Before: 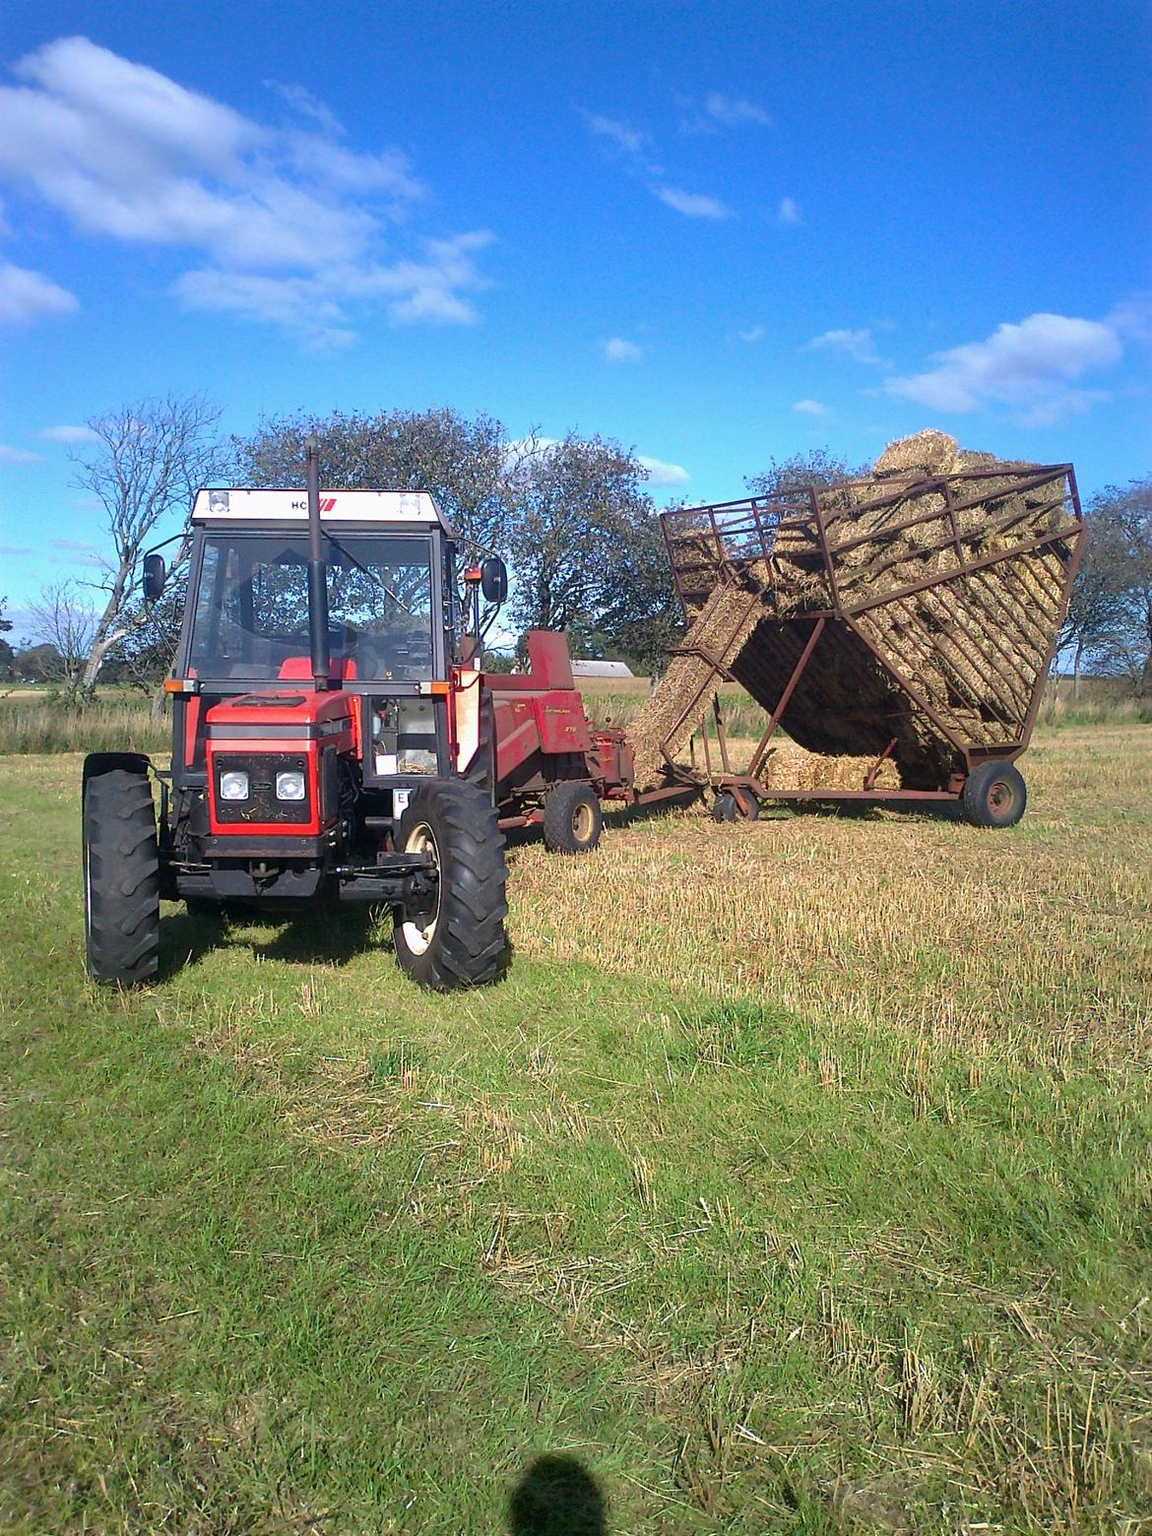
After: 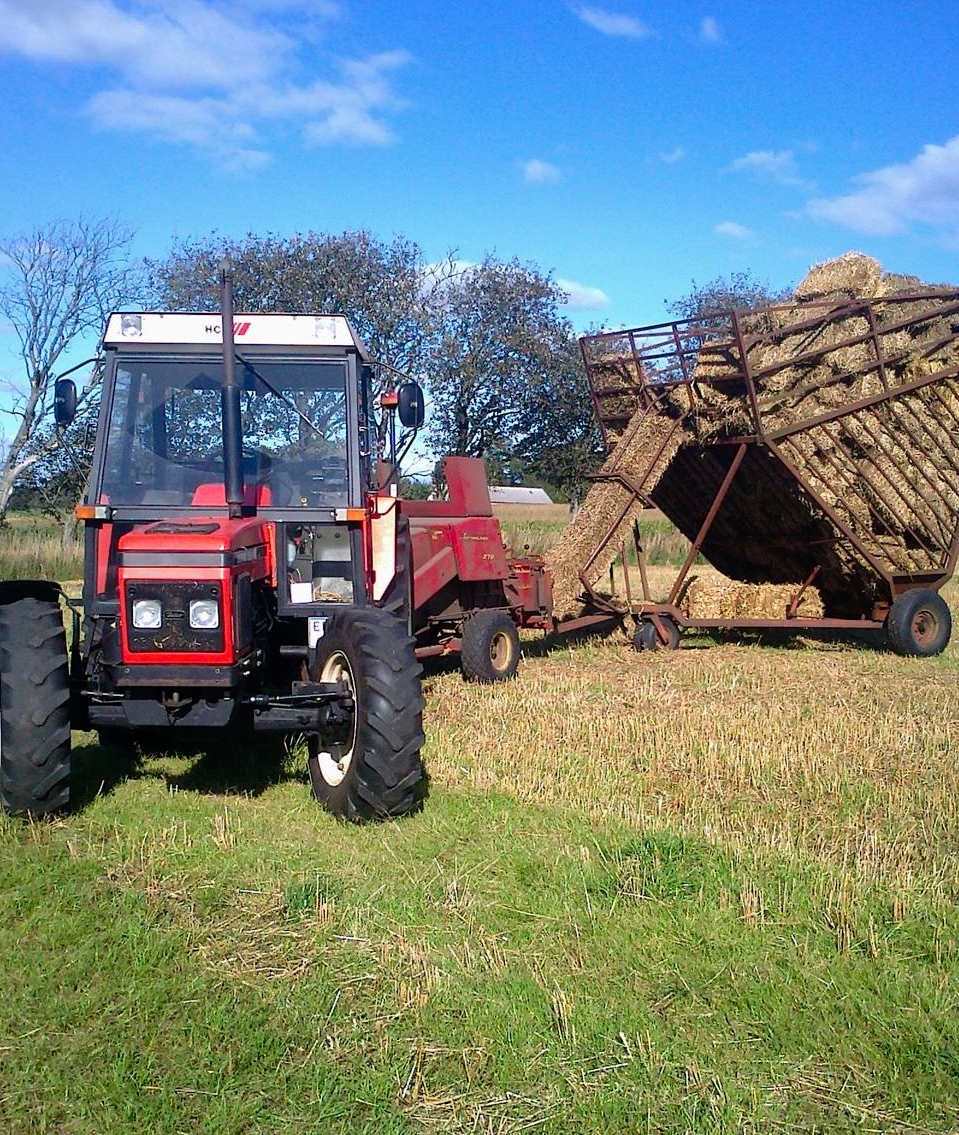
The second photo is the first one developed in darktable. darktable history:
tone curve: curves: ch0 [(0, 0) (0.003, 0.003) (0.011, 0.003) (0.025, 0.007) (0.044, 0.014) (0.069, 0.02) (0.1, 0.03) (0.136, 0.054) (0.177, 0.099) (0.224, 0.156) (0.277, 0.227) (0.335, 0.302) (0.399, 0.375) (0.468, 0.456) (0.543, 0.54) (0.623, 0.625) (0.709, 0.717) (0.801, 0.807) (0.898, 0.895) (1, 1)], preserve colors none
crop: left 7.856%, top 11.836%, right 10.12%, bottom 15.387%
